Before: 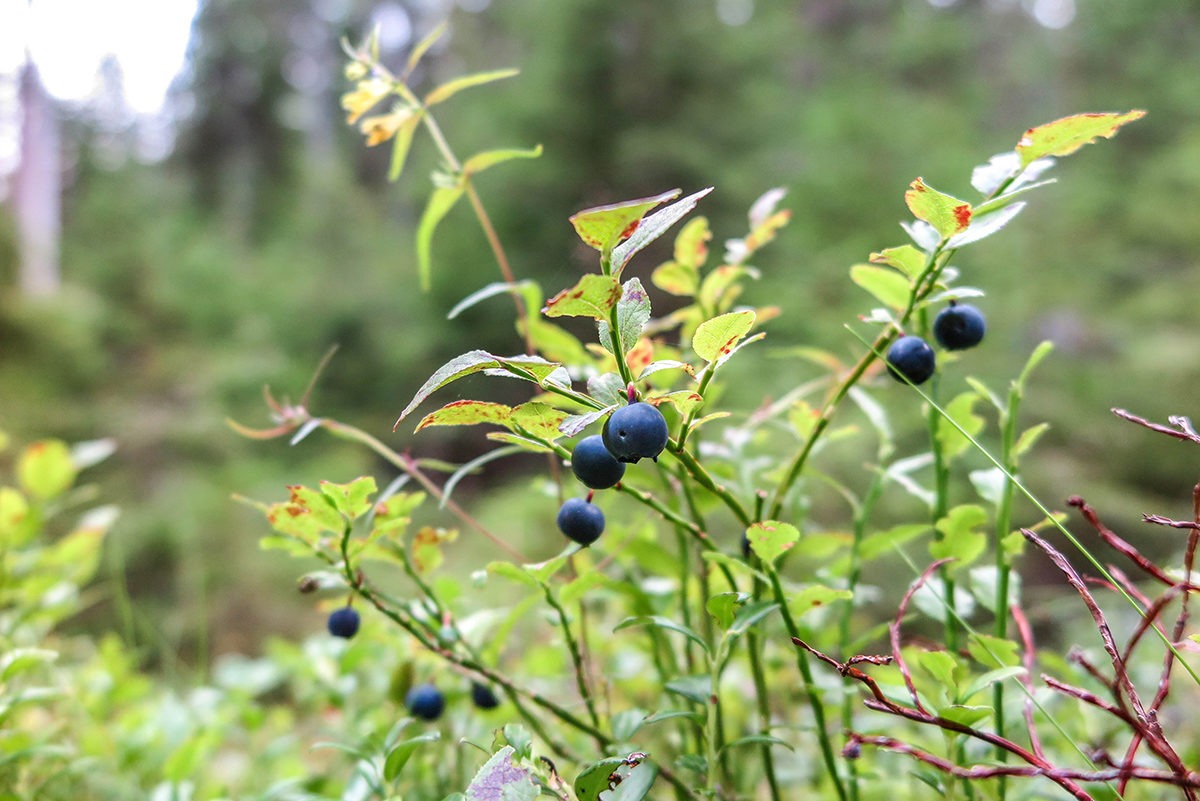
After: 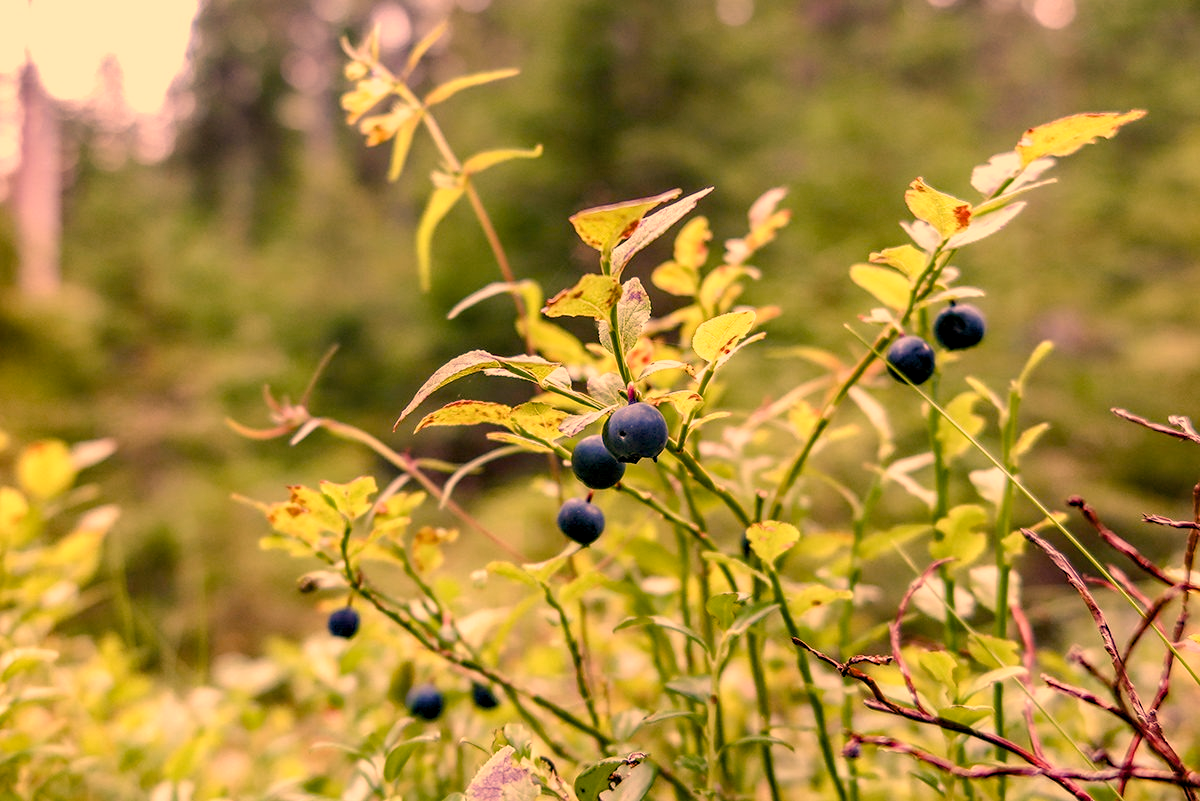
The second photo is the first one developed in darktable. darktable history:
color balance rgb: shadows lift › chroma 1%, shadows lift › hue 240.84°, highlights gain › chroma 2%, highlights gain › hue 73.2°, global offset › luminance -0.5%, perceptual saturation grading › global saturation 20%, perceptual saturation grading › highlights -25%, perceptual saturation grading › shadows 50%, global vibrance 15%
white balance: red 1.029, blue 0.92
haze removal: compatibility mode true, adaptive false
color correction: highlights a* 40, highlights b* 40, saturation 0.69
